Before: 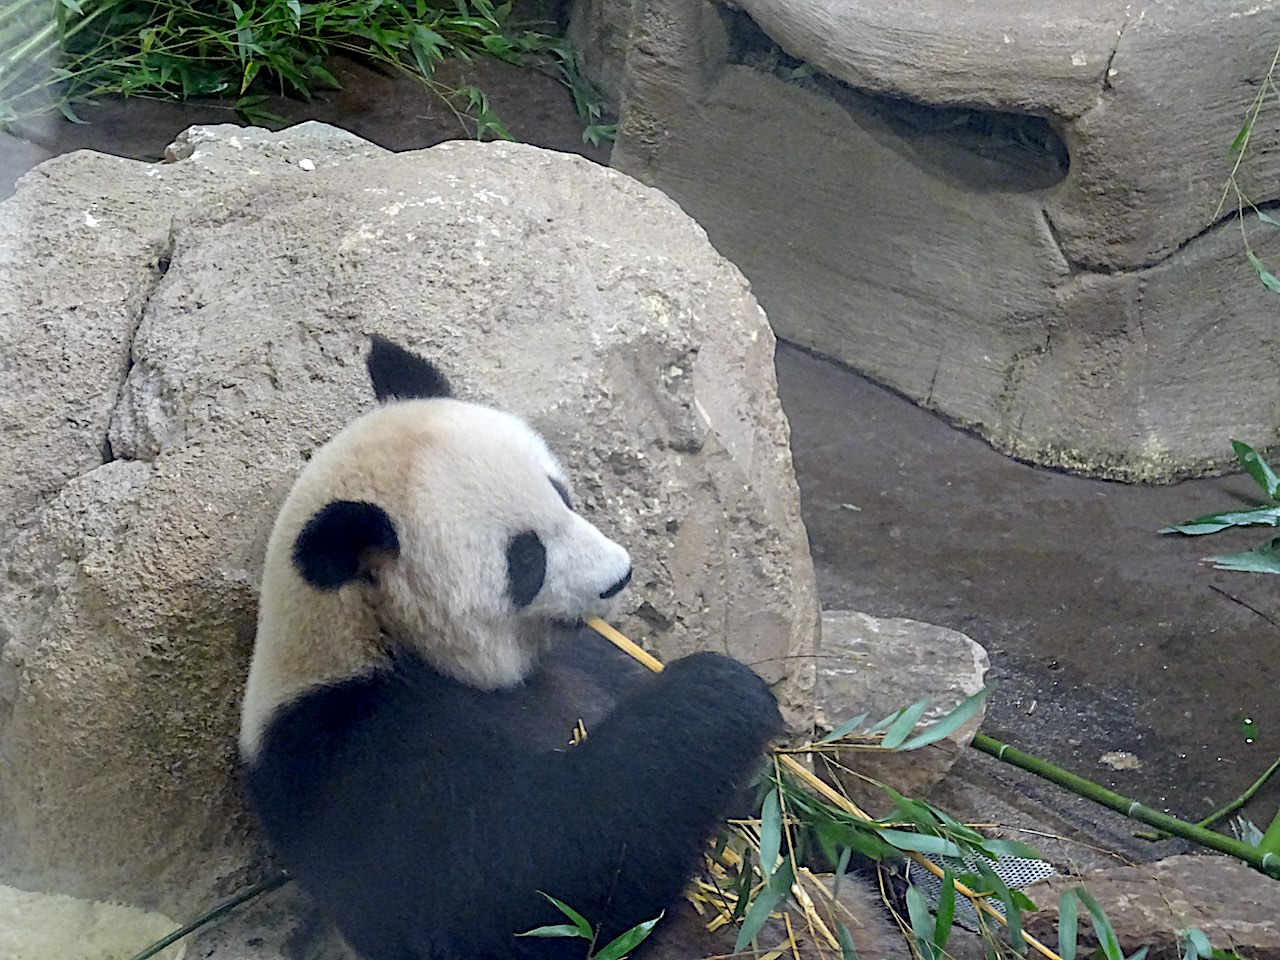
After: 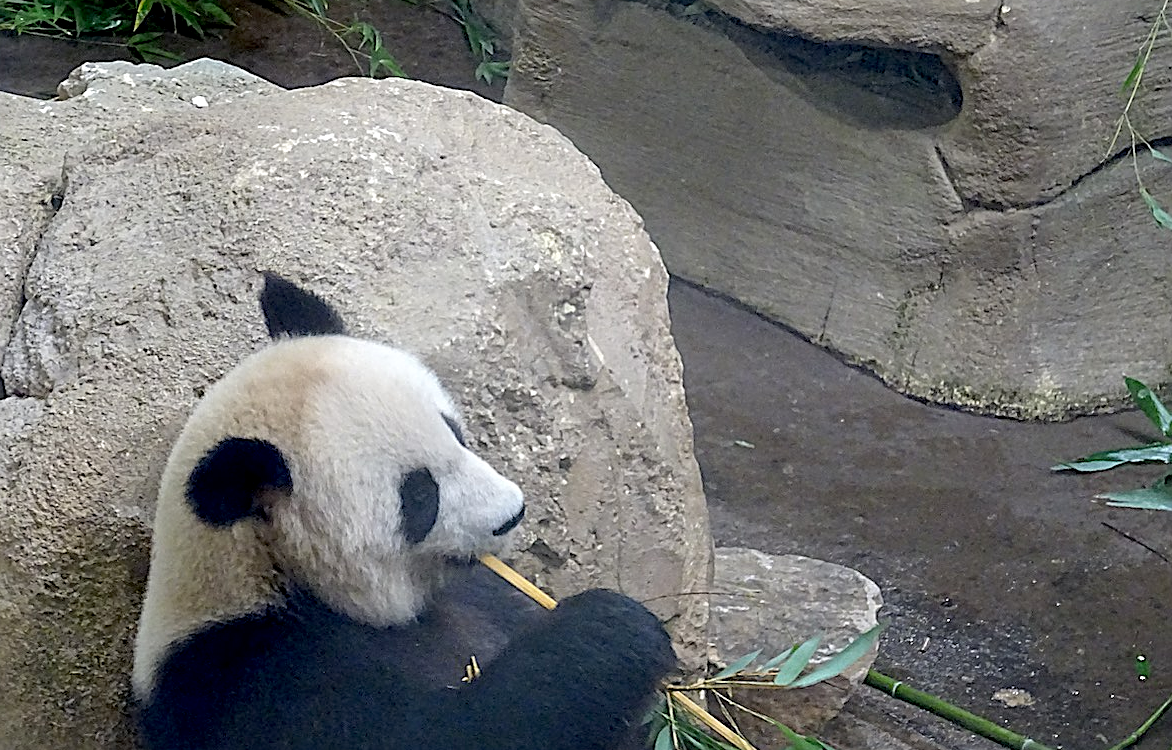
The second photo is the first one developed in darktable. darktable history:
sharpen: radius 1.977
crop: left 8.378%, top 6.582%, bottom 15.275%
exposure: black level correction 0.005, exposure 0.001 EV, compensate highlight preservation false
